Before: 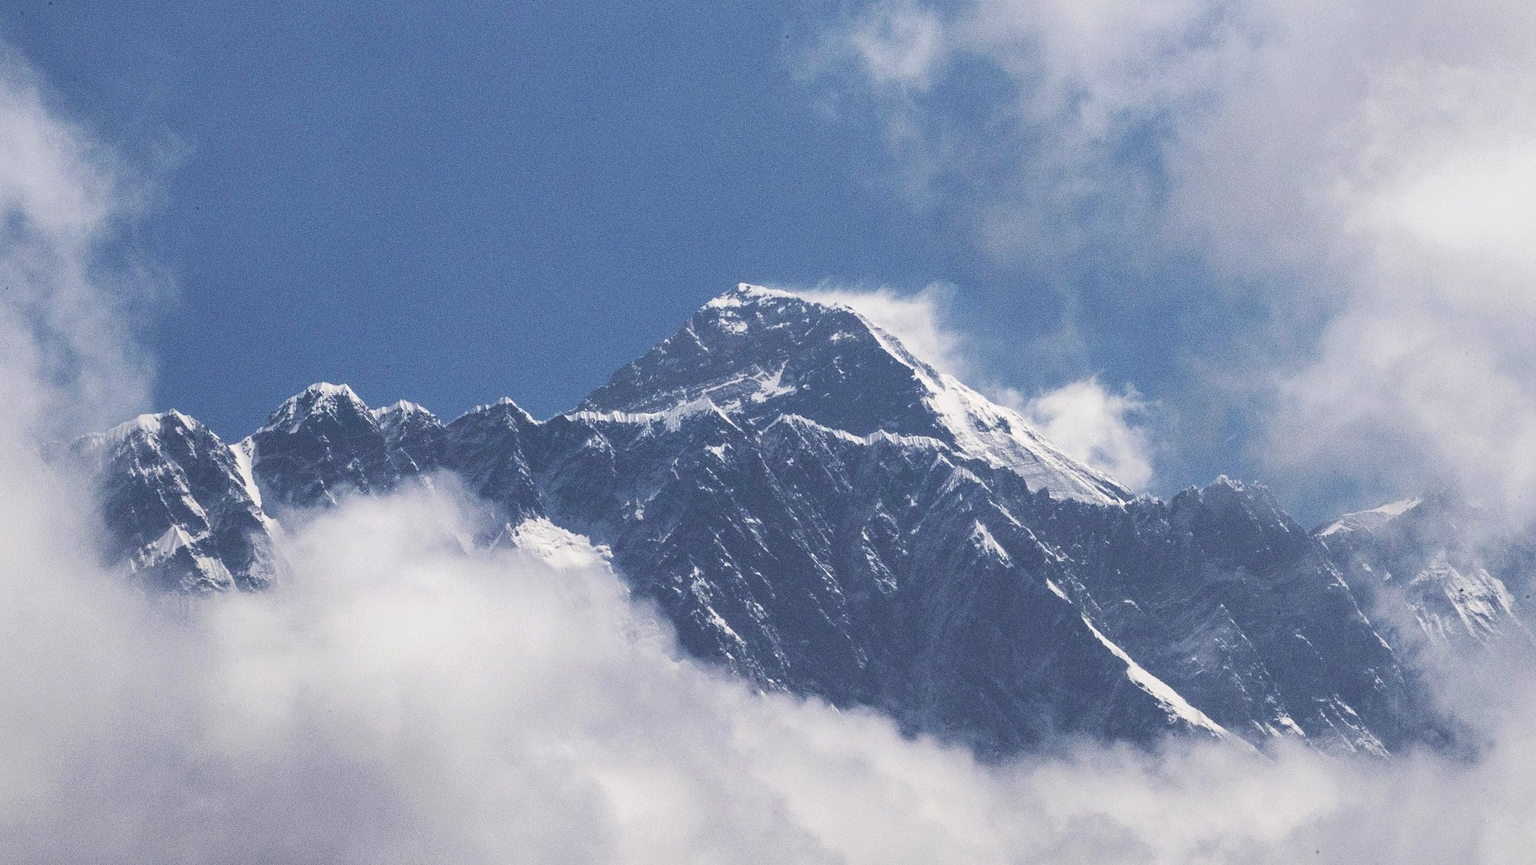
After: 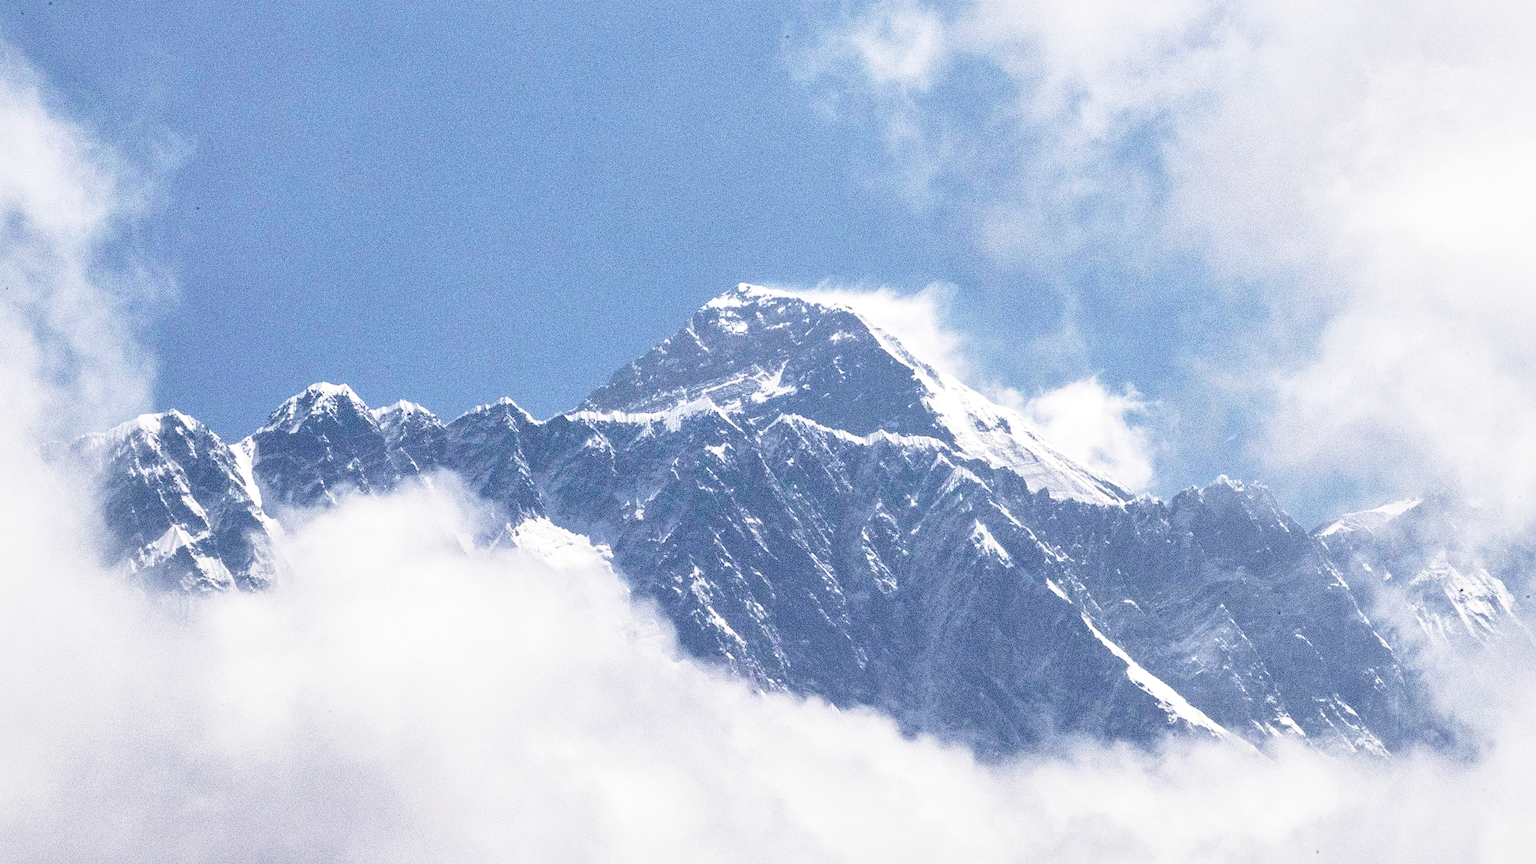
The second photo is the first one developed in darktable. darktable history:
local contrast: mode bilateral grid, contrast 20, coarseness 50, detail 119%, midtone range 0.2
base curve: curves: ch0 [(0, 0) (0.032, 0.037) (0.105, 0.228) (0.435, 0.76) (0.856, 0.983) (1, 1)], preserve colors none
